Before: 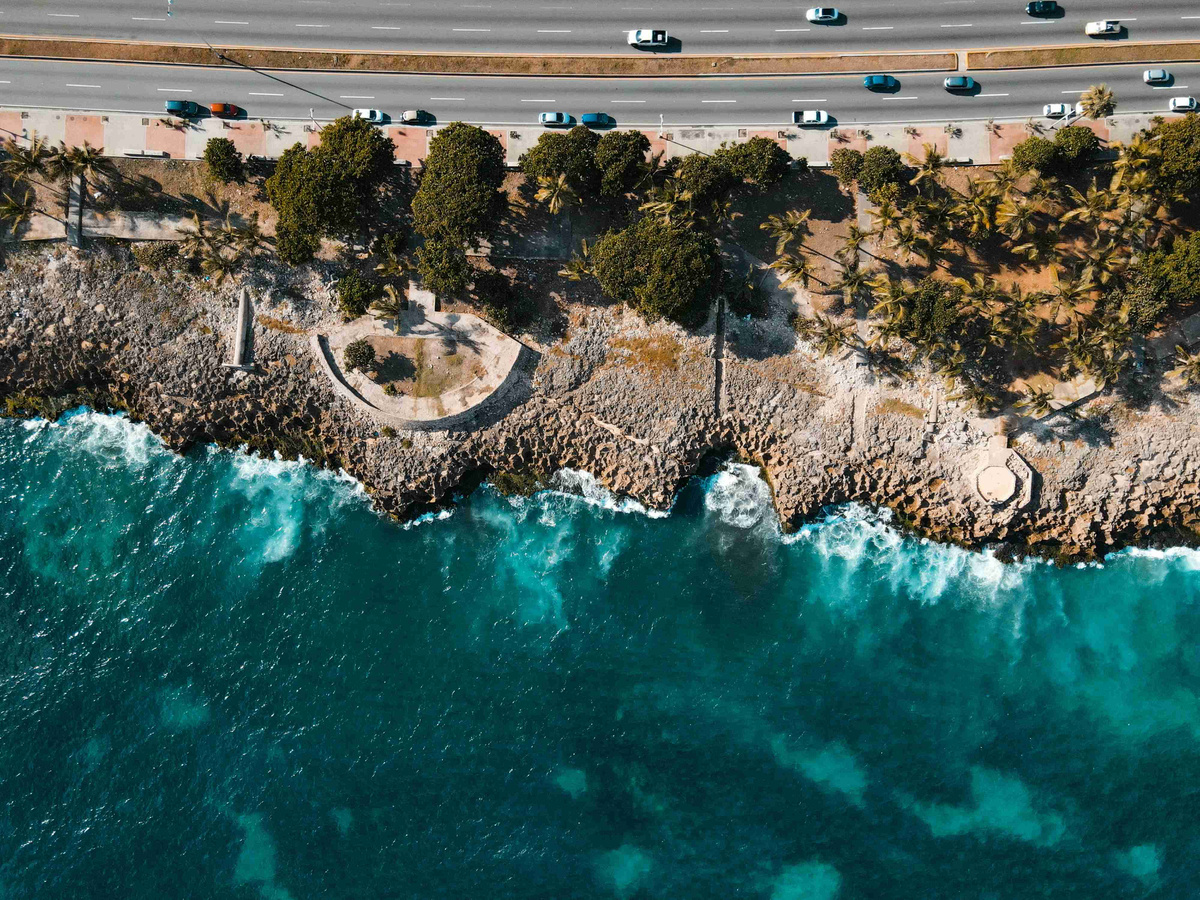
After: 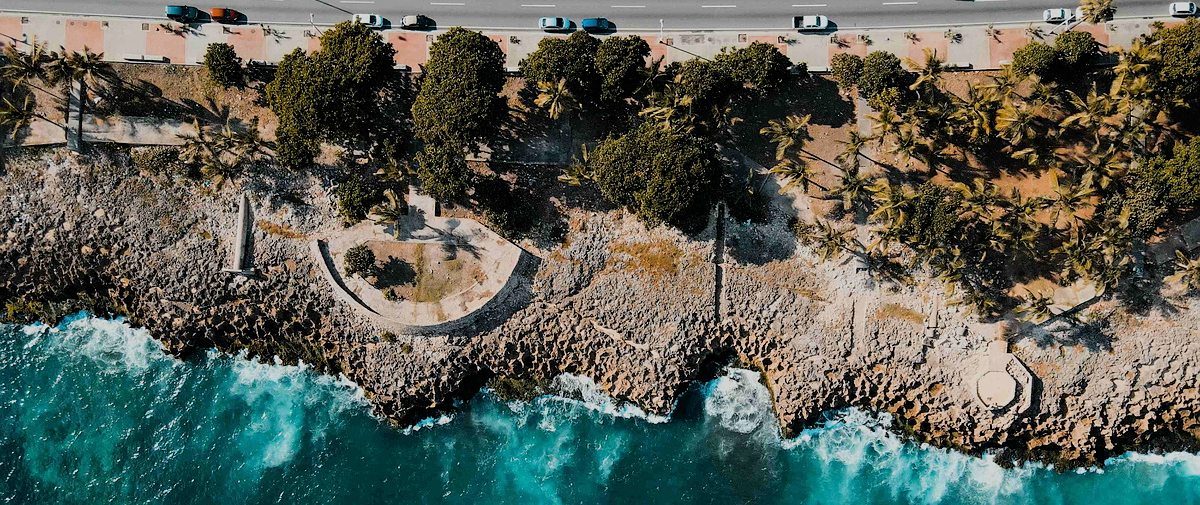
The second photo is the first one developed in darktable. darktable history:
sharpen: radius 0.969, amount 0.604
filmic rgb: black relative exposure -7.65 EV, white relative exposure 4.56 EV, hardness 3.61, color science v6 (2022)
crop and rotate: top 10.605%, bottom 33.274%
